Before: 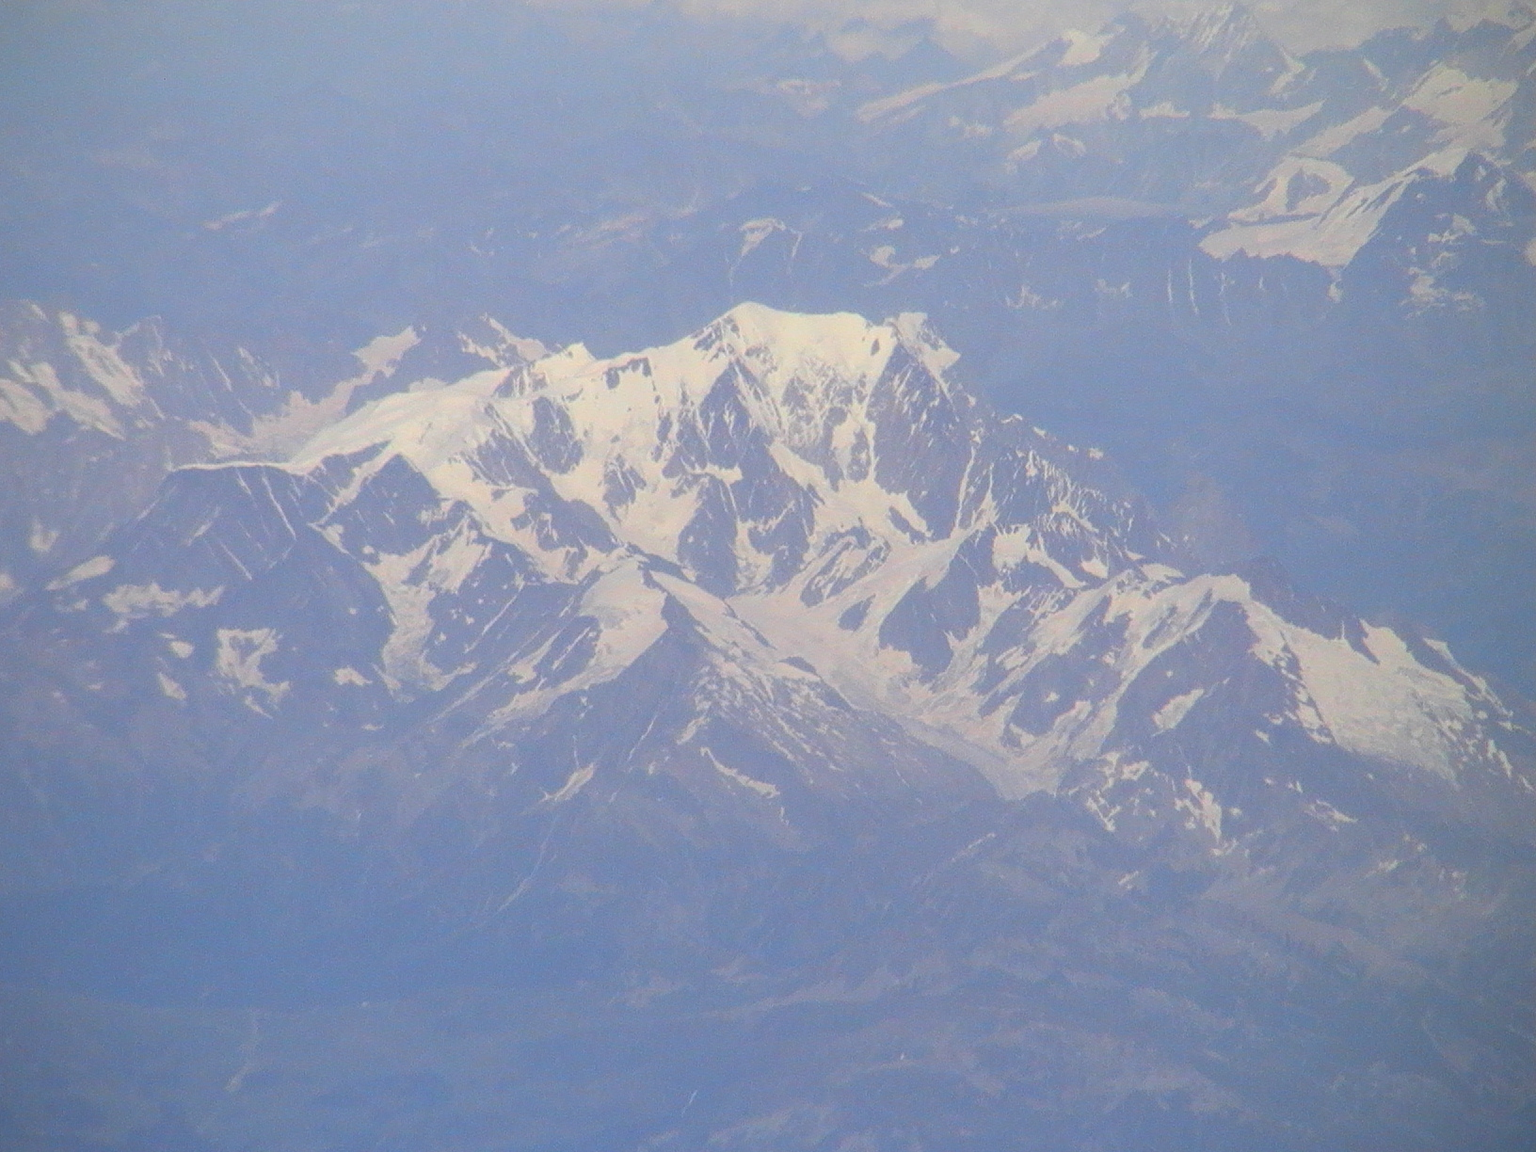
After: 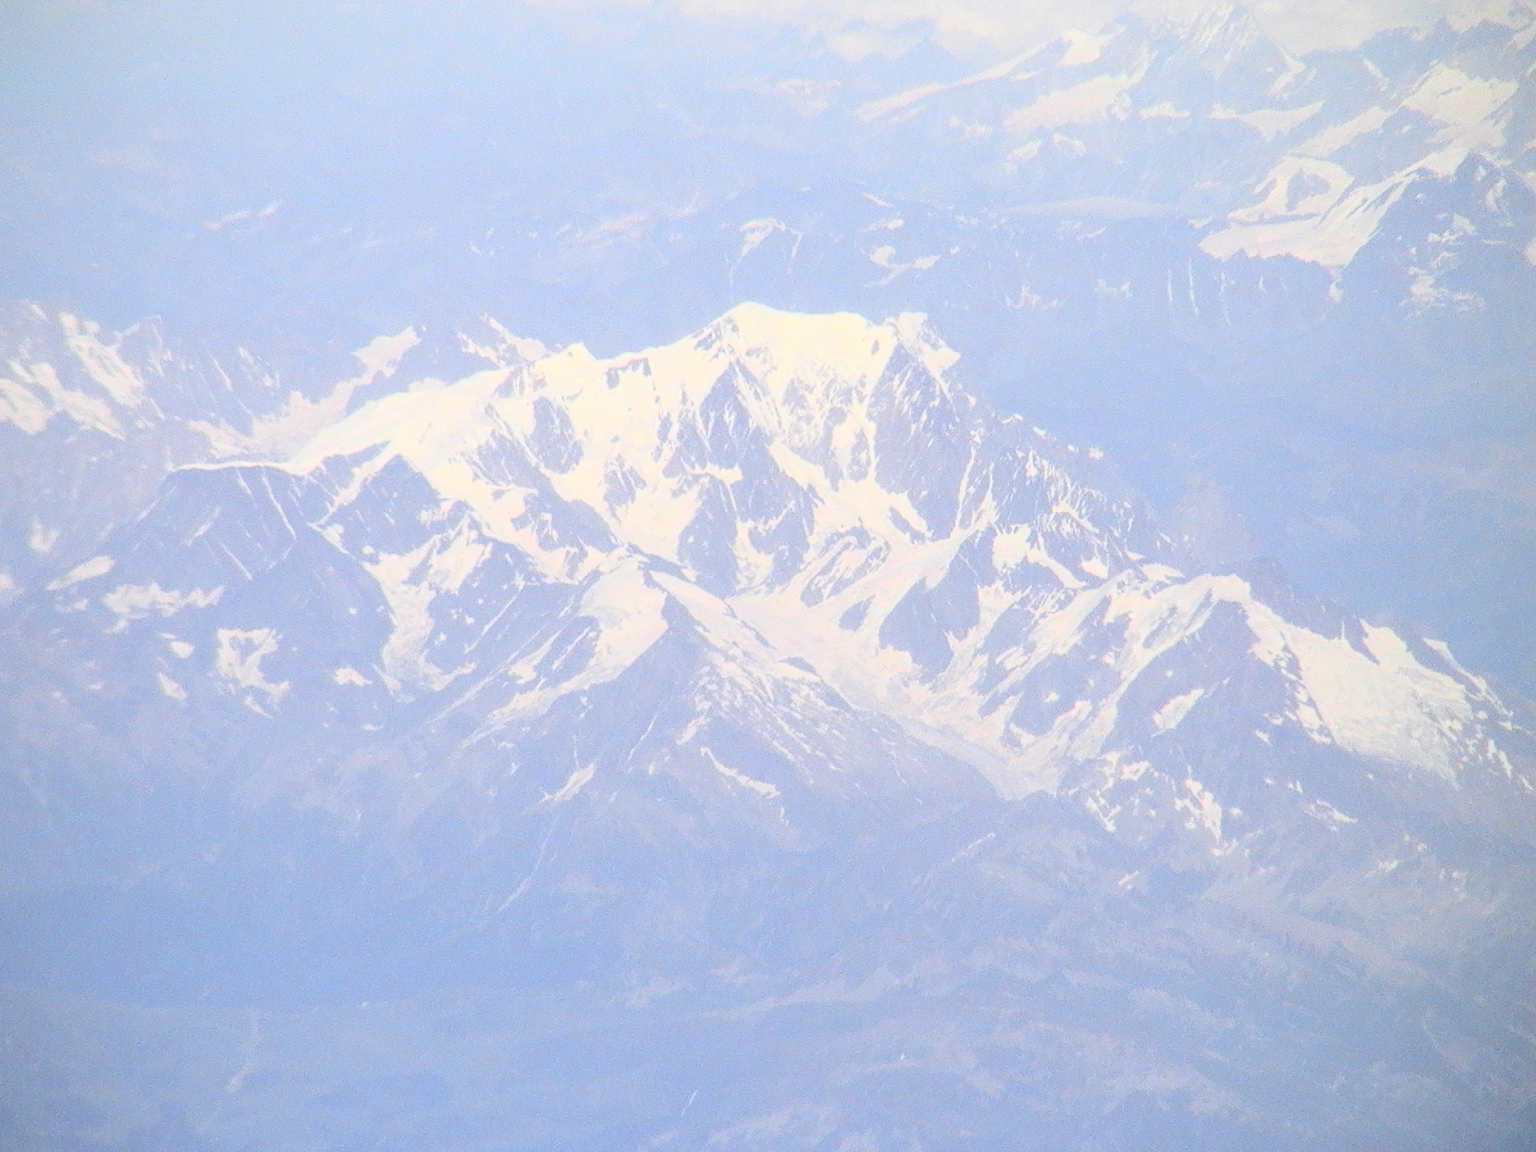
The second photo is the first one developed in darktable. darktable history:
exposure: exposure 0.026 EV, compensate highlight preservation false
tone curve: curves: ch0 [(0, 0) (0.093, 0.104) (0.226, 0.291) (0.327, 0.431) (0.471, 0.648) (0.759, 0.926) (1, 1)], color space Lab, independent channels, preserve colors none
